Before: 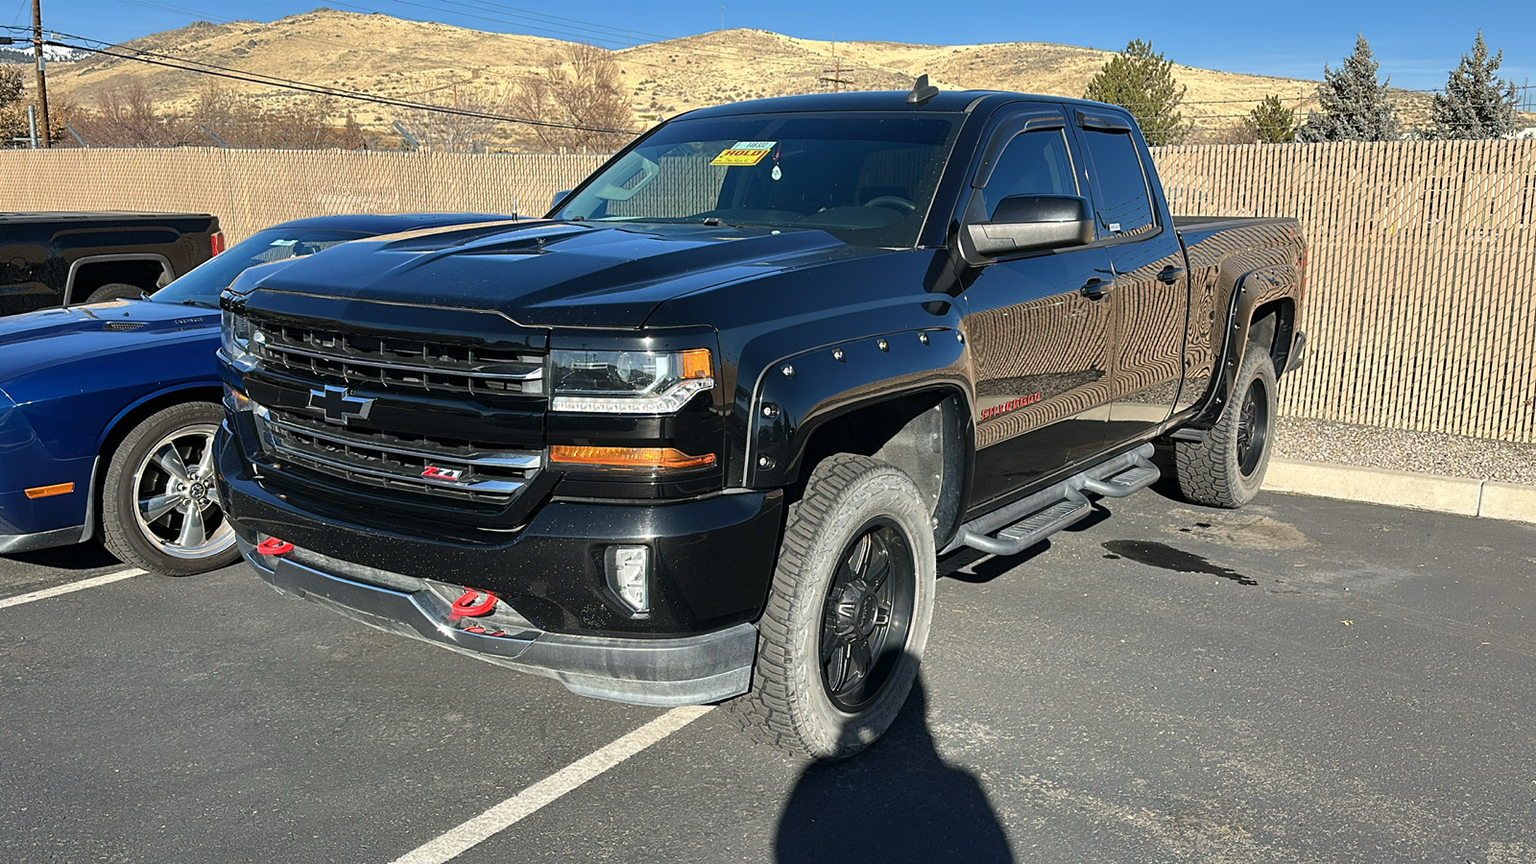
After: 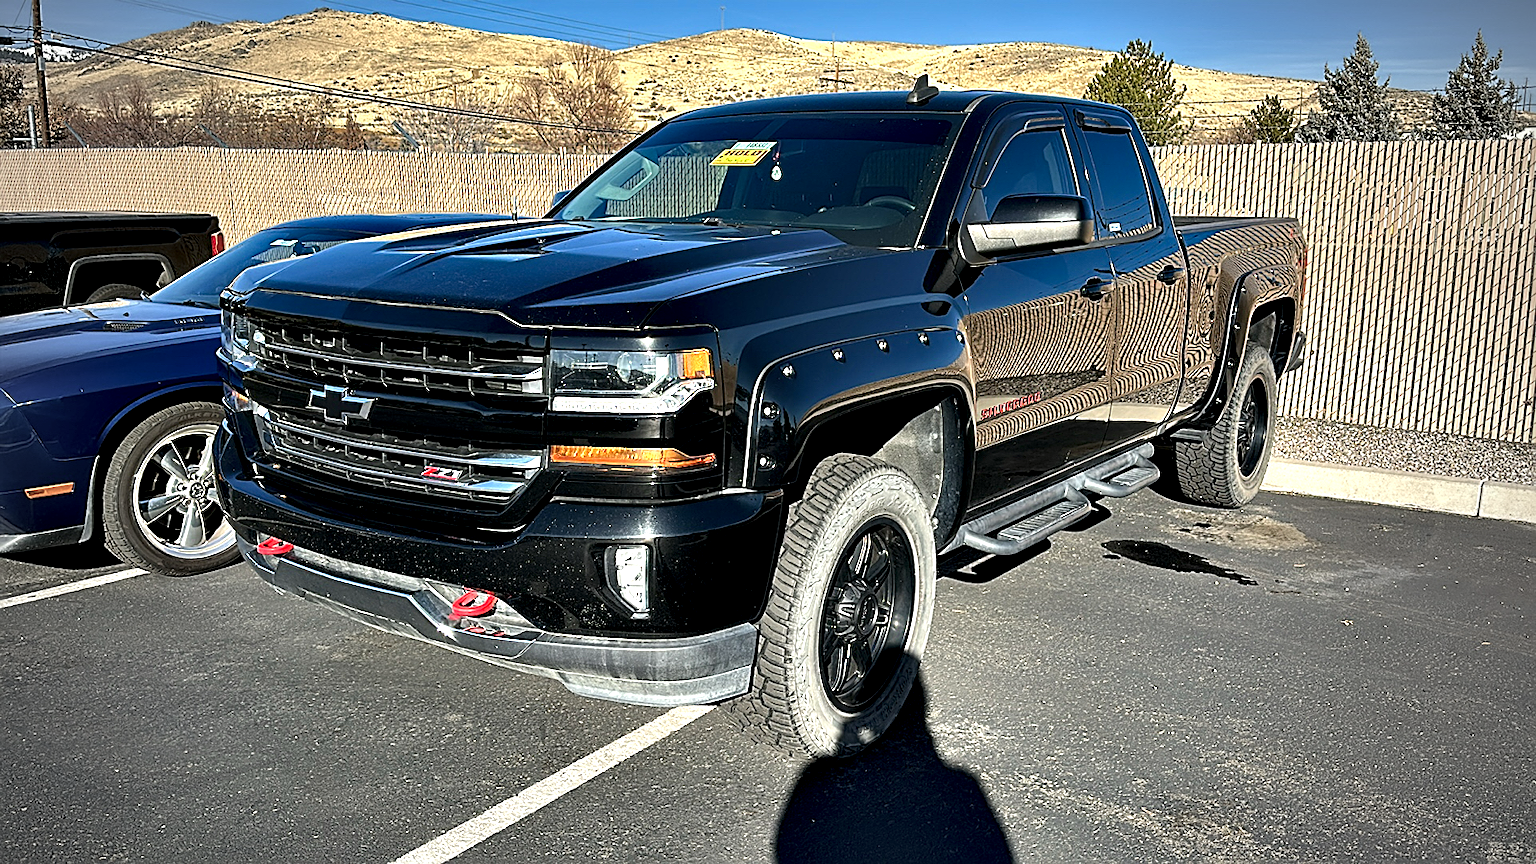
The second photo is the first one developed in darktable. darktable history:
contrast equalizer: octaves 7, y [[0.6 ×6], [0.55 ×6], [0 ×6], [0 ×6], [0 ×6]]
tone equalizer: edges refinement/feathering 500, mask exposure compensation -1.57 EV, preserve details no
vignetting: fall-off start 67.31%, width/height ratio 1.006
sharpen: on, module defaults
